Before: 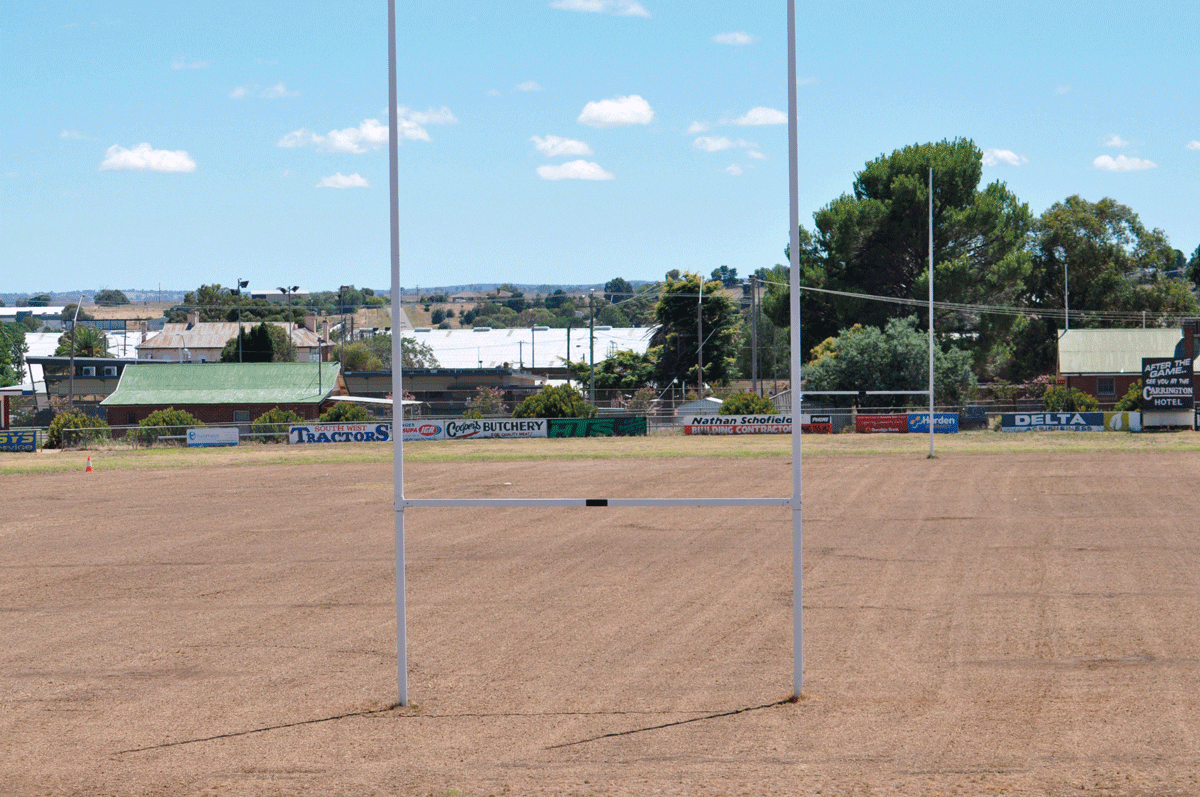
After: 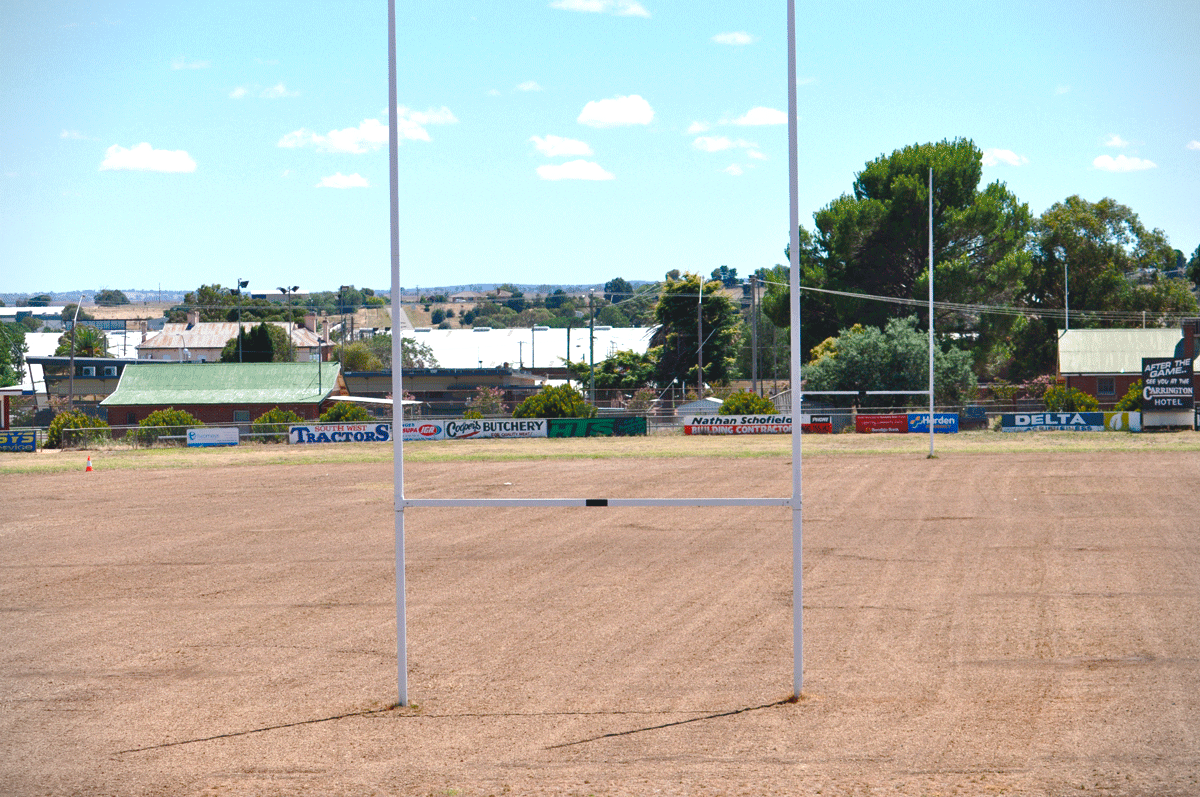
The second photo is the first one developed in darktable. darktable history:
contrast brightness saturation: contrast -0.09, brightness 0.052, saturation 0.076
exposure: exposure 0.084 EV, compensate highlight preservation false
vignetting: fall-off start 91.8%, brightness -0.512, saturation -0.517
color balance rgb: power › chroma 0.273%, power › hue 62.51°, linear chroma grading › shadows 15.943%, perceptual saturation grading › global saturation 20%, perceptual saturation grading › highlights -49.367%, perceptual saturation grading › shadows 24.57%, perceptual brilliance grading › global brilliance 15.348%, perceptual brilliance grading › shadows -35.756%
